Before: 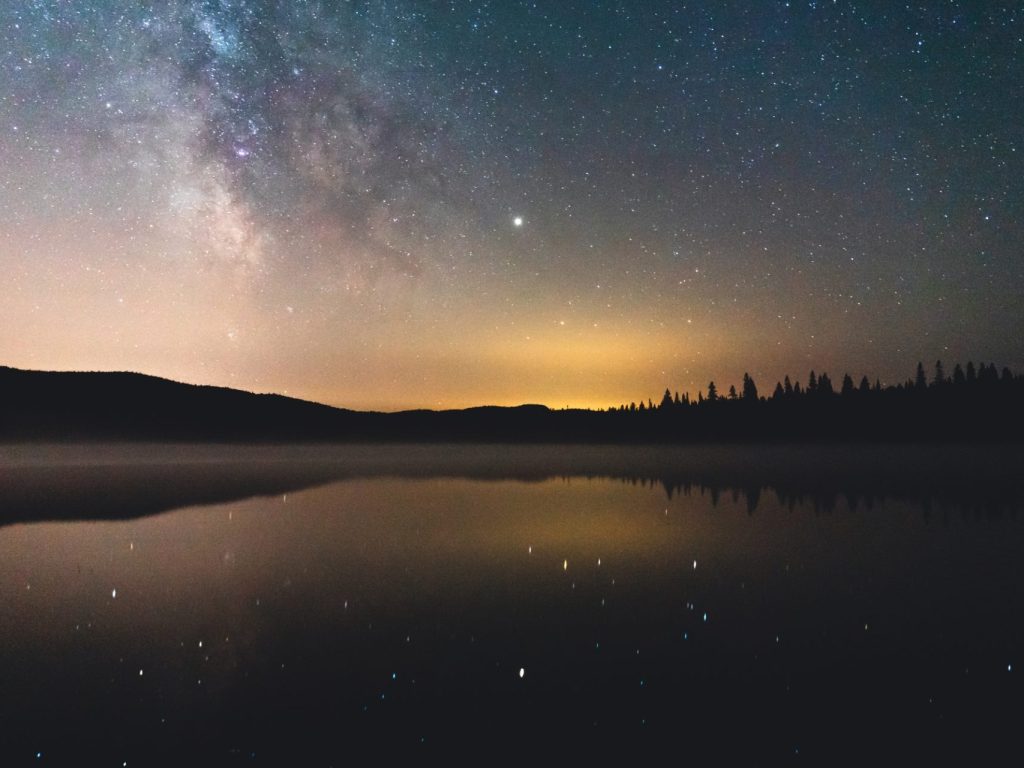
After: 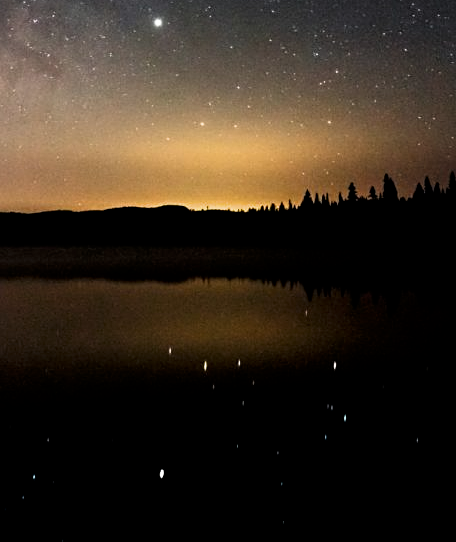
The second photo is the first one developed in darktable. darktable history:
color zones: curves: ch1 [(0, 0.469) (0.001, 0.469) (0.12, 0.446) (0.248, 0.469) (0.5, 0.5) (0.748, 0.5) (0.999, 0.469) (1, 0.469)]
contrast brightness saturation: brightness -0.205, saturation 0.082
sharpen: radius 2.516, amount 0.325
filmic rgb: black relative exposure -3.68 EV, white relative exposure 2.74 EV, threshold 3.06 EV, dynamic range scaling -5.79%, hardness 3.03, enable highlight reconstruction true
crop: left 35.244%, top 25.977%, right 20.207%, bottom 3.383%
